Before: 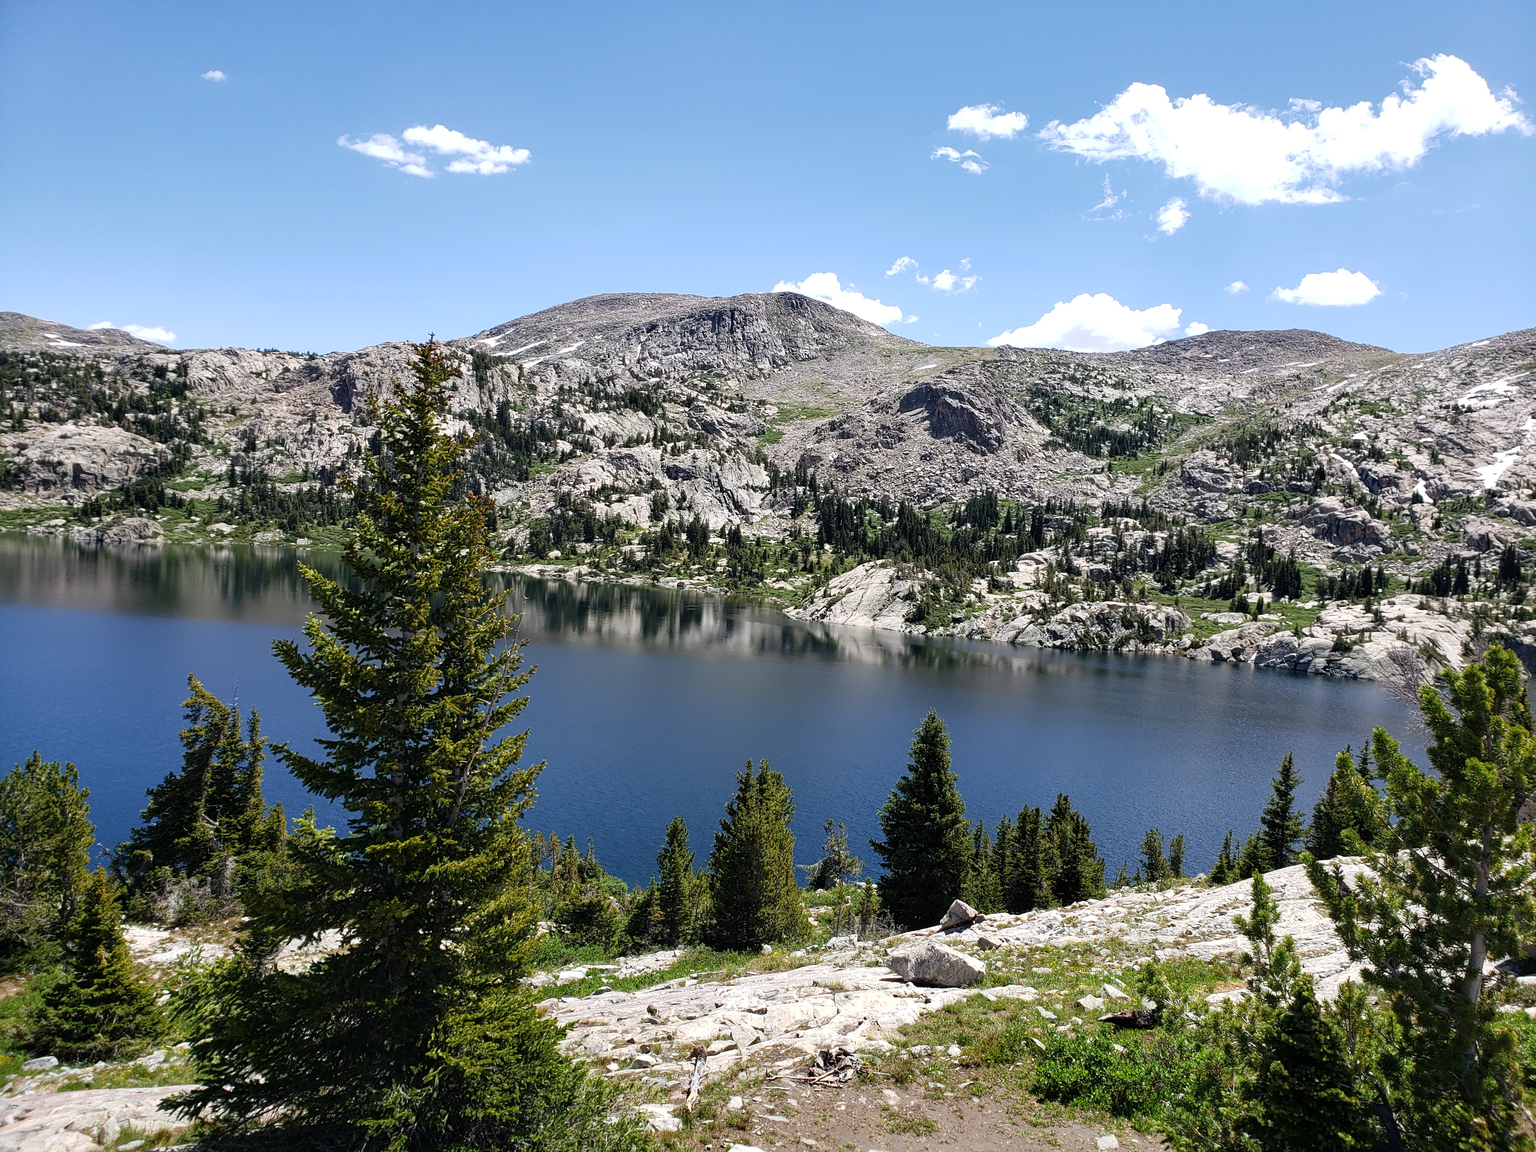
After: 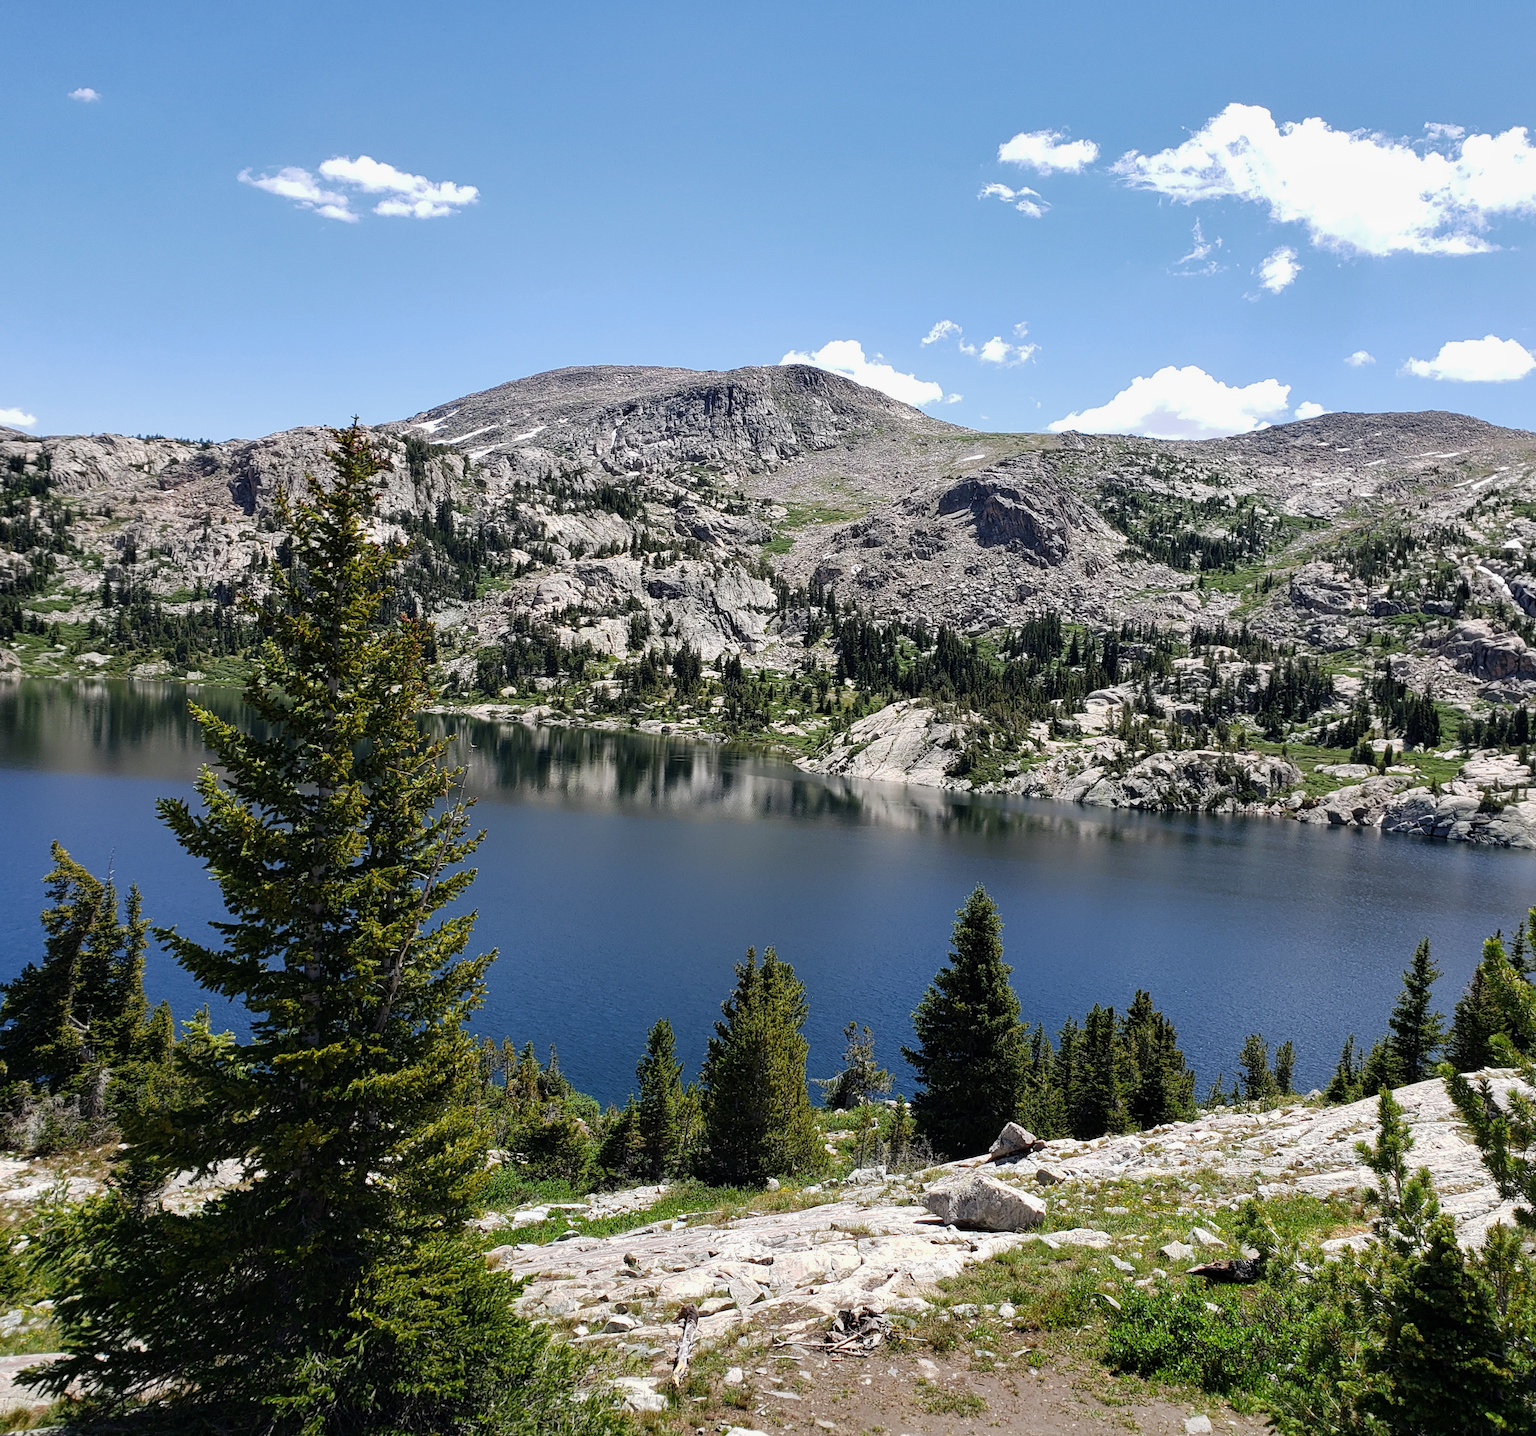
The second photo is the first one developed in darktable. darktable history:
crop and rotate: left 9.597%, right 10.195%
shadows and highlights: shadows -20, white point adjustment -2, highlights -35
